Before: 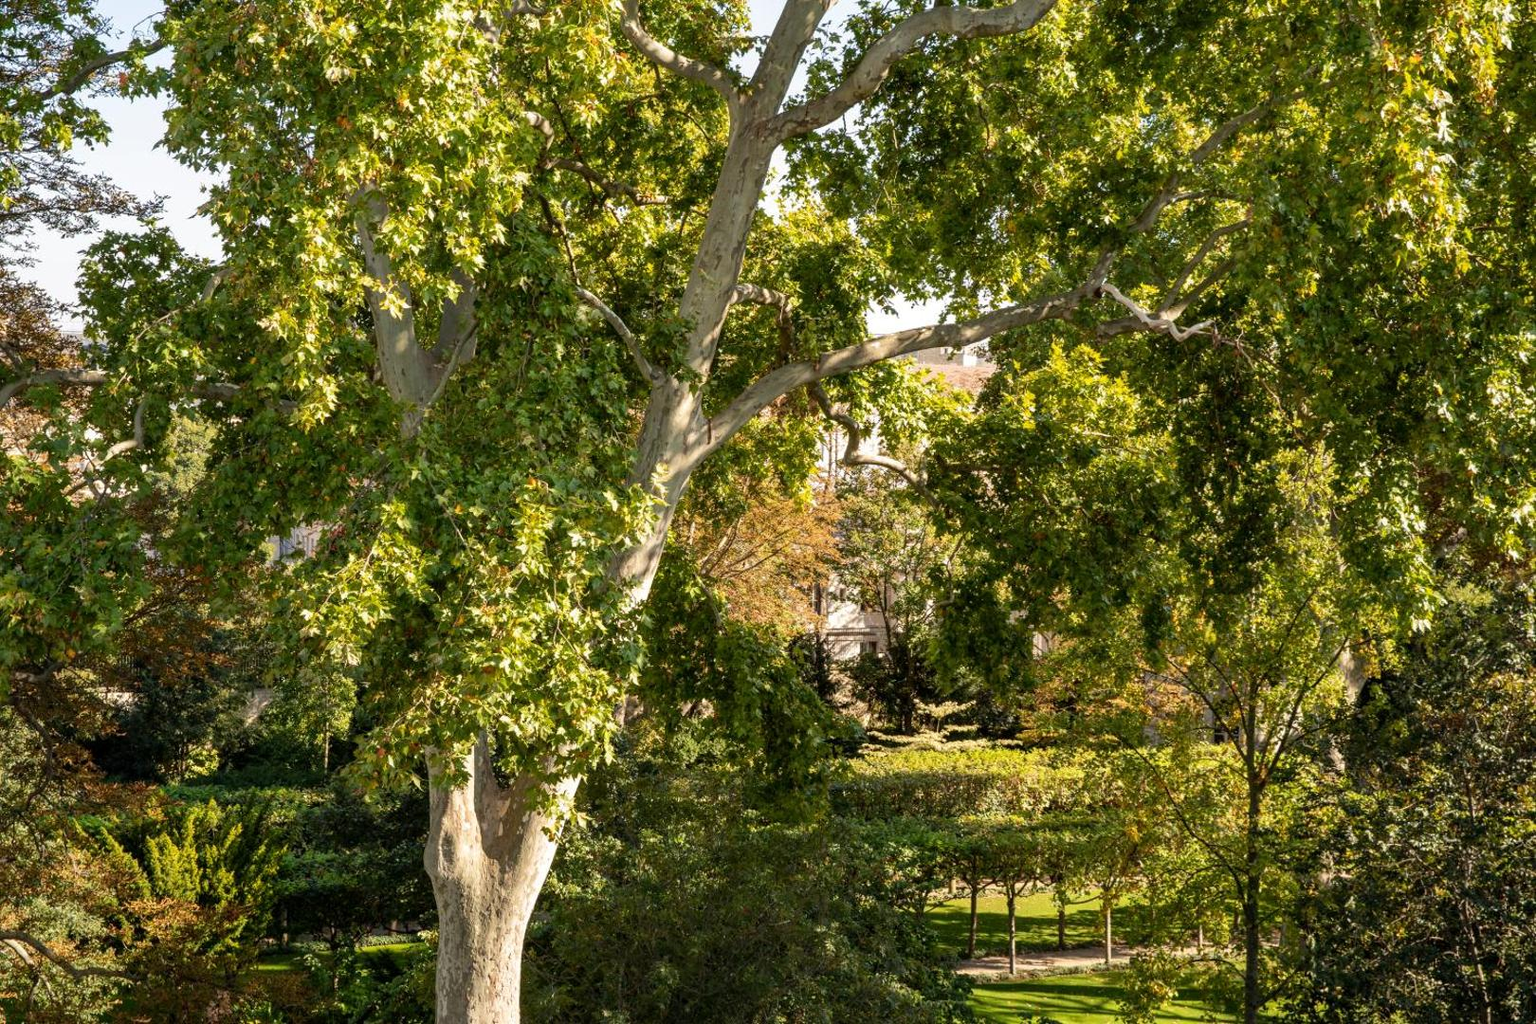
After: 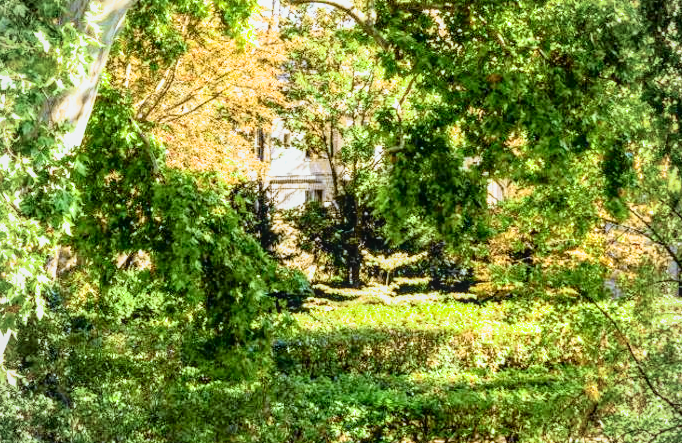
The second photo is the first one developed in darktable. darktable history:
white balance: red 0.924, blue 1.095
crop: left 37.221%, top 45.169%, right 20.63%, bottom 13.777%
local contrast: on, module defaults
filmic rgb: black relative exposure -9.5 EV, white relative exposure 3.02 EV, hardness 6.12
vignetting: brightness -0.167
exposure: black level correction -0.002, exposure 1.115 EV, compensate highlight preservation false
tone curve: curves: ch0 [(0, 0.022) (0.114, 0.088) (0.282, 0.316) (0.446, 0.511) (0.613, 0.693) (0.786, 0.843) (0.999, 0.949)]; ch1 [(0, 0) (0.395, 0.343) (0.463, 0.427) (0.486, 0.474) (0.503, 0.5) (0.535, 0.522) (0.555, 0.546) (0.594, 0.614) (0.755, 0.793) (1, 1)]; ch2 [(0, 0) (0.369, 0.388) (0.449, 0.431) (0.501, 0.5) (0.528, 0.517) (0.561, 0.598) (0.697, 0.721) (1, 1)], color space Lab, independent channels, preserve colors none
